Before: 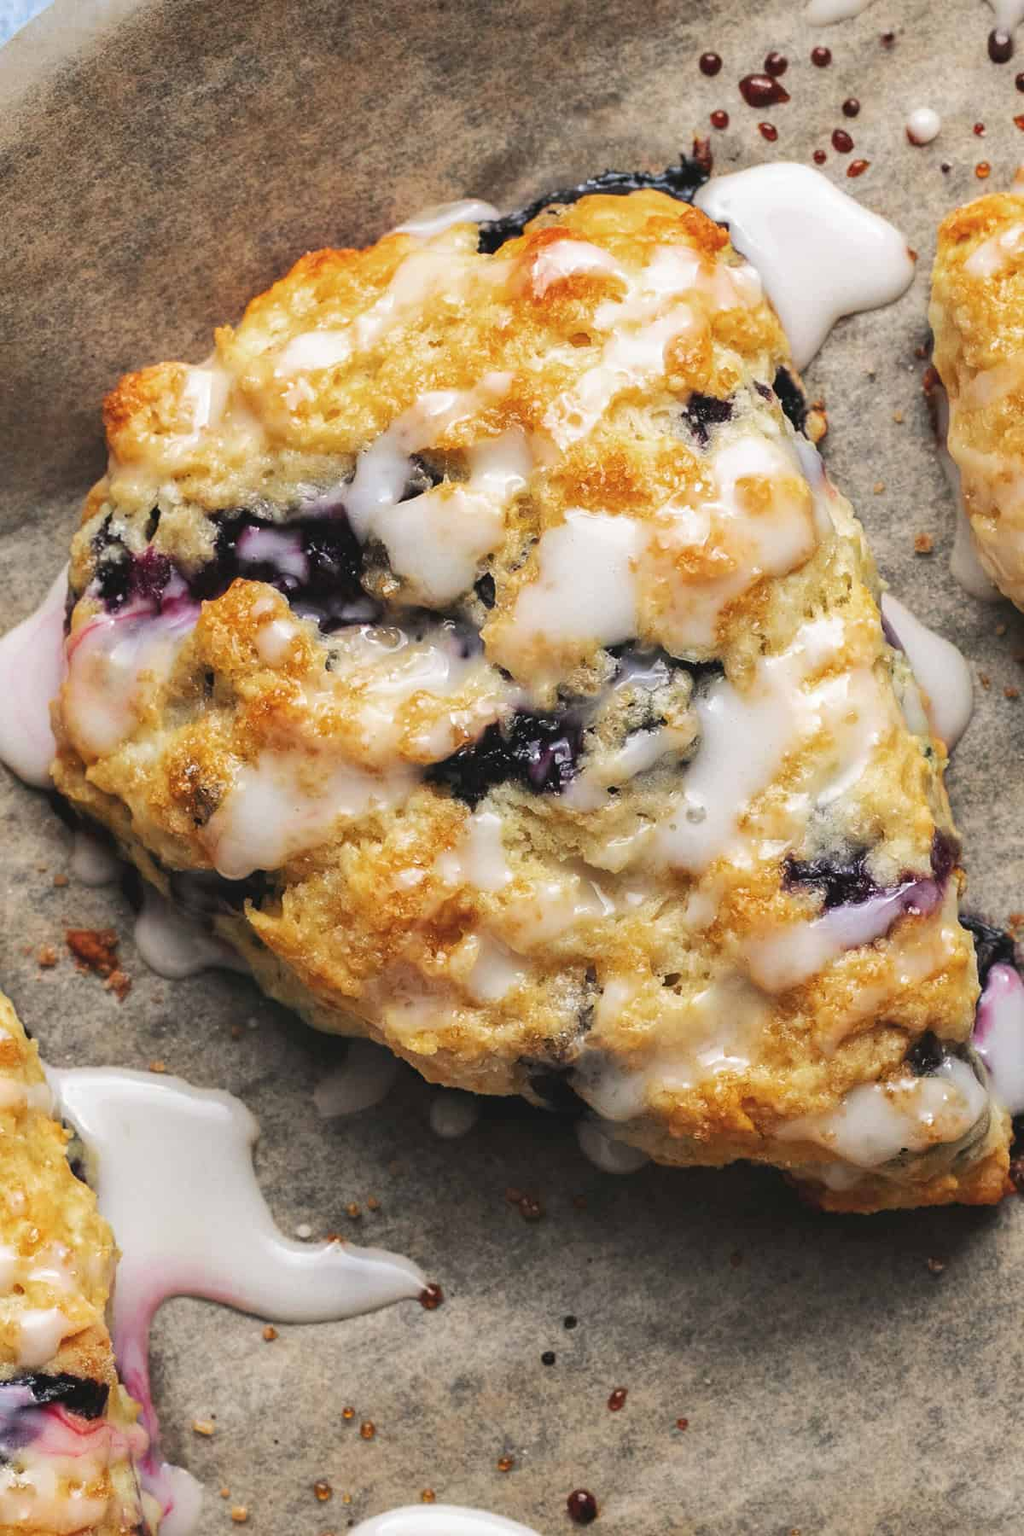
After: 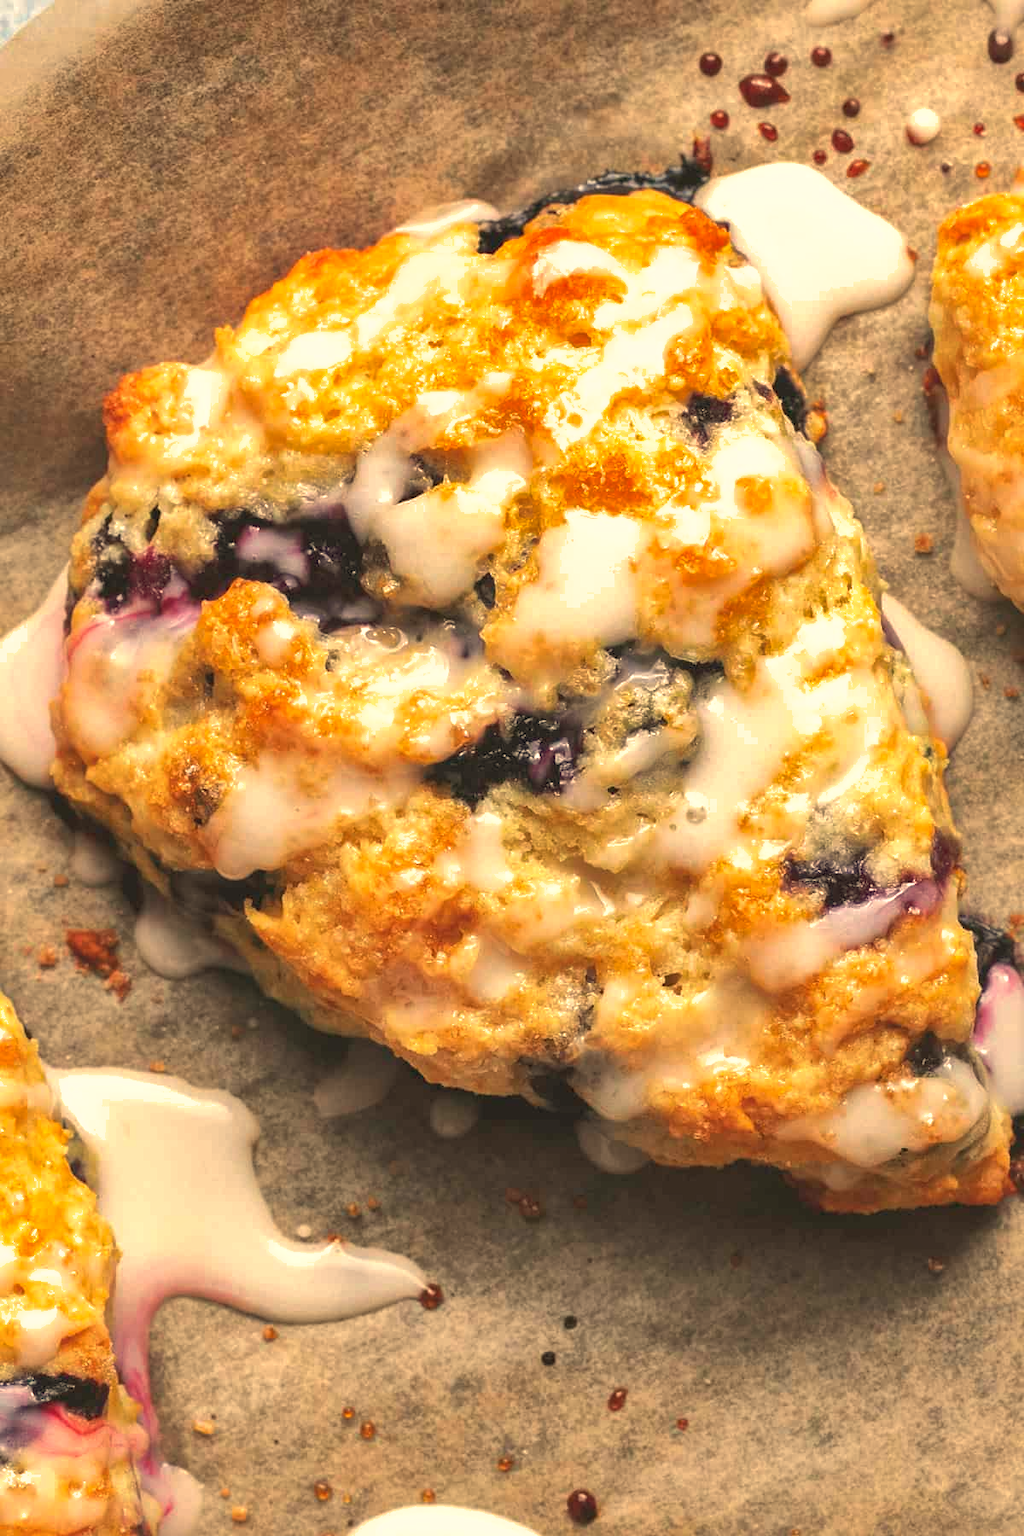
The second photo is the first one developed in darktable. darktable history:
shadows and highlights: on, module defaults
exposure: black level correction 0, exposure 0.4 EV, compensate exposure bias true, compensate highlight preservation false
white balance: red 1.138, green 0.996, blue 0.812
